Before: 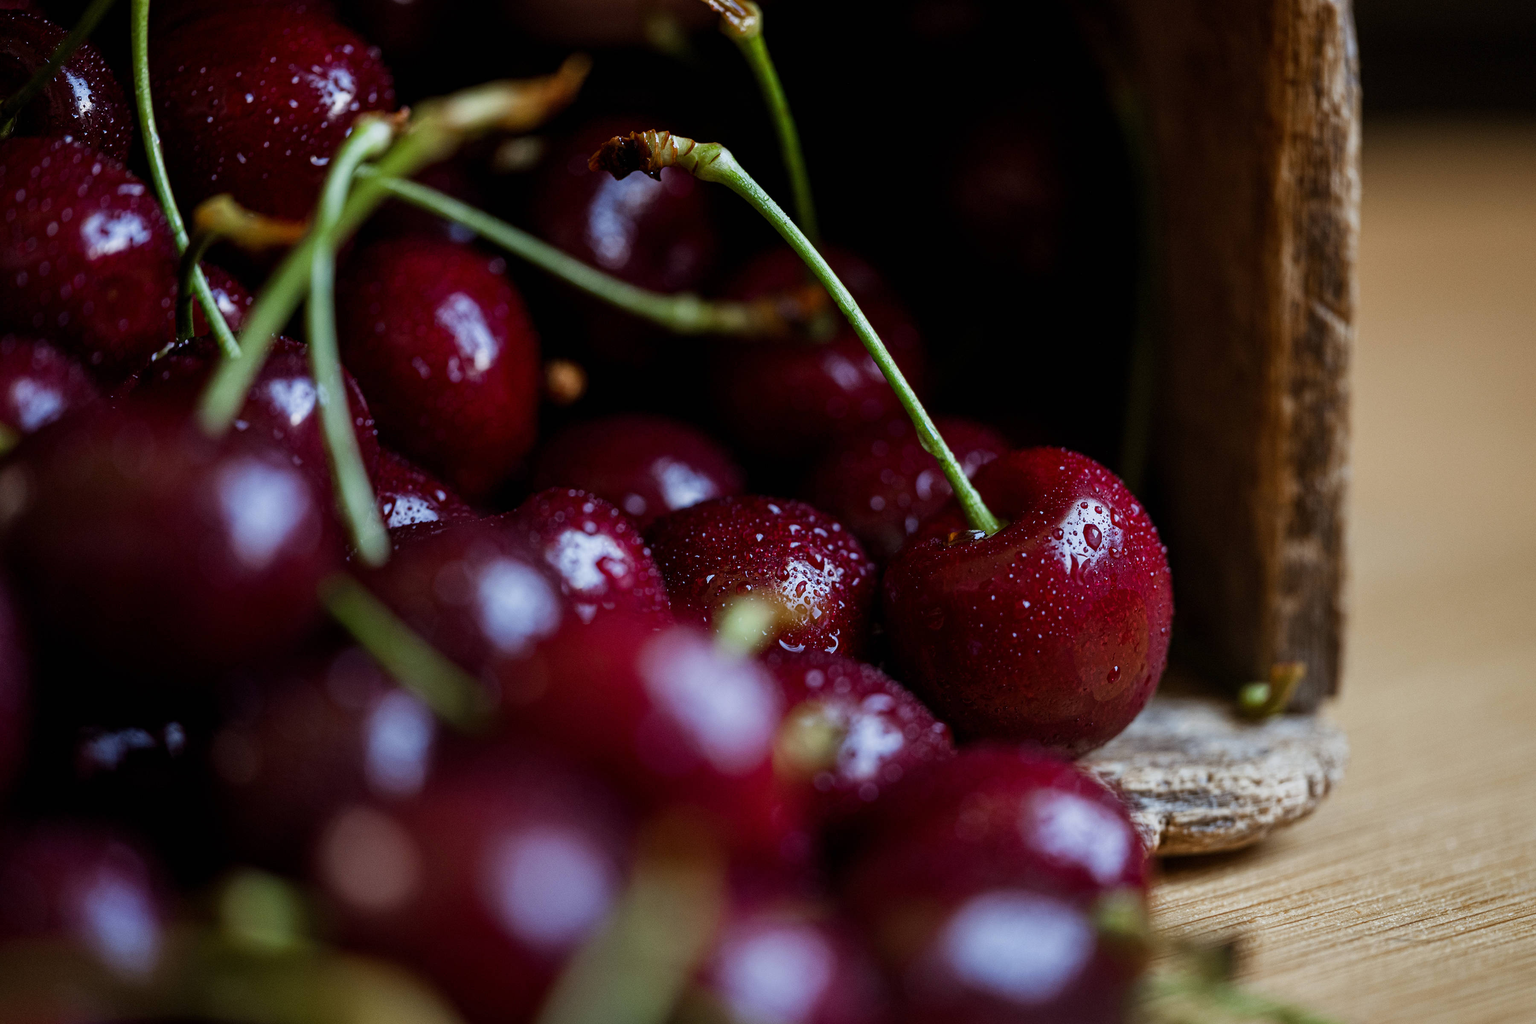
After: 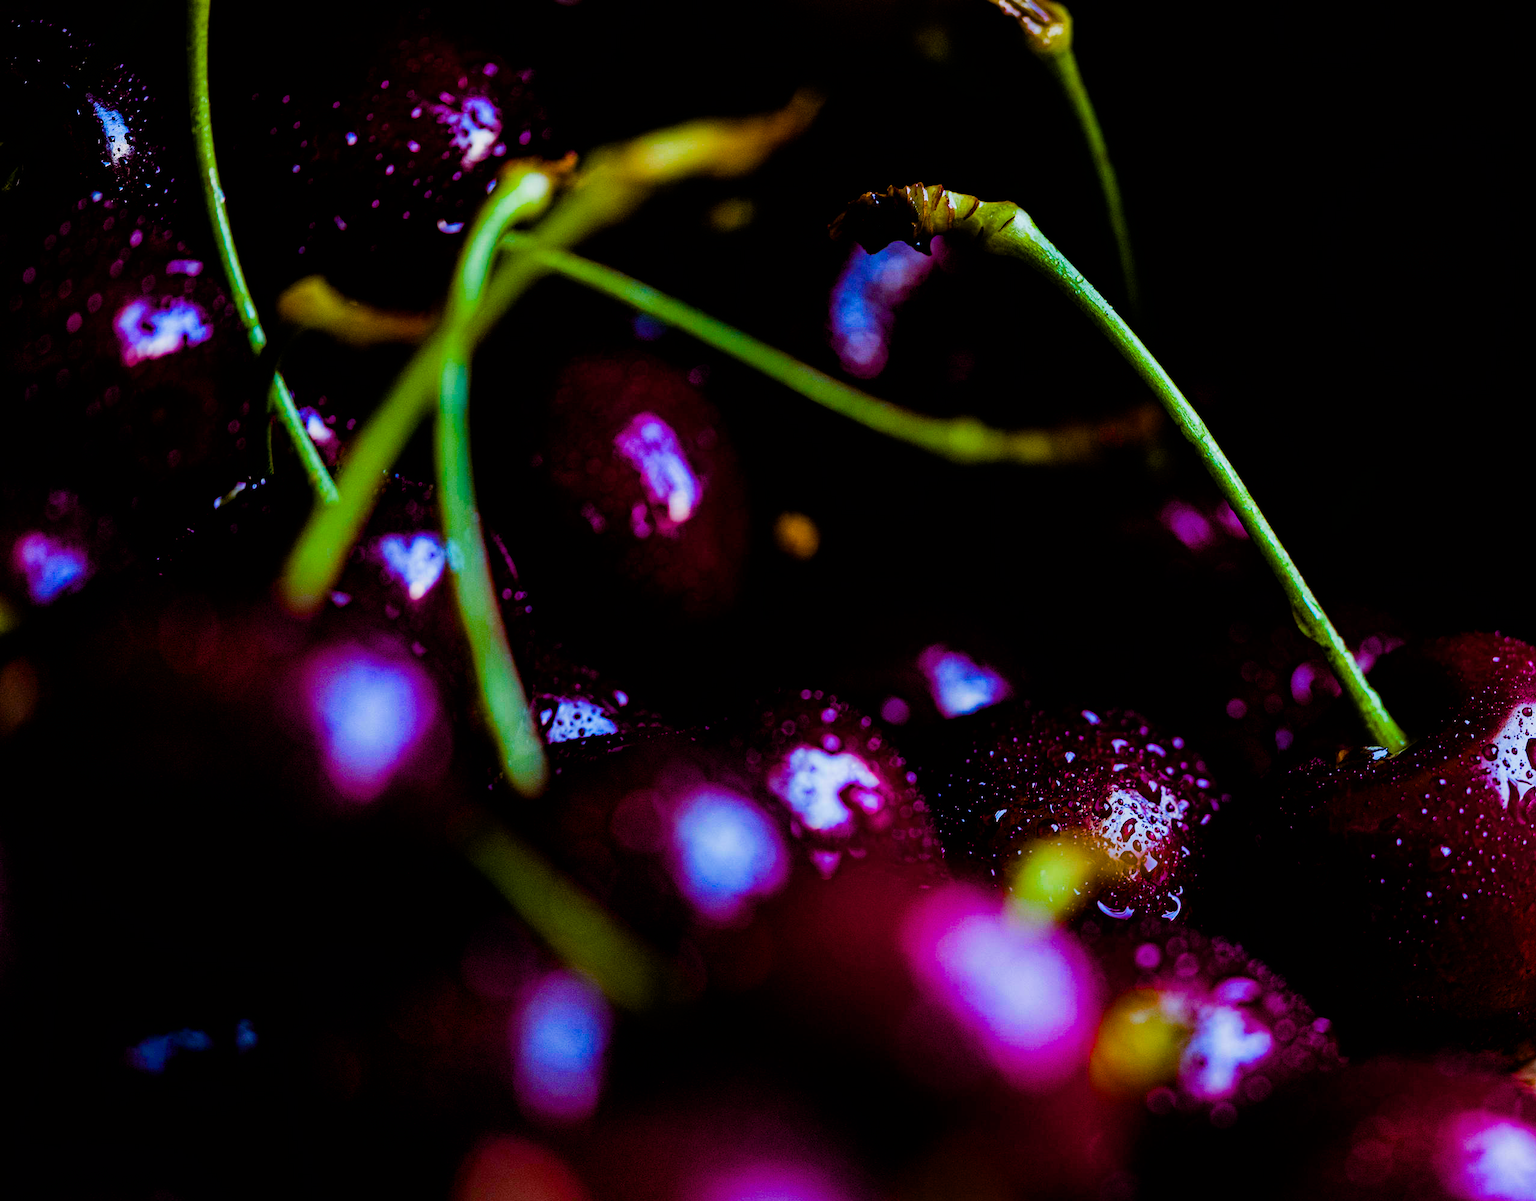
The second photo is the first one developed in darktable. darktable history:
color balance rgb: linear chroma grading › shadows 16.739%, linear chroma grading › highlights 61.315%, linear chroma grading › global chroma 49.584%, perceptual saturation grading › global saturation 27.171%, perceptual saturation grading › highlights -28.177%, perceptual saturation grading › mid-tones 15.153%, perceptual saturation grading › shadows 34.161%, global vibrance 24.381%
crop: right 28.986%, bottom 16.673%
haze removal: strength 0.286, distance 0.251, compatibility mode true, adaptive false
filmic rgb: black relative exposure -5.01 EV, white relative exposure 3.53 EV, hardness 3.18, contrast 1.199, highlights saturation mix -49.79%
